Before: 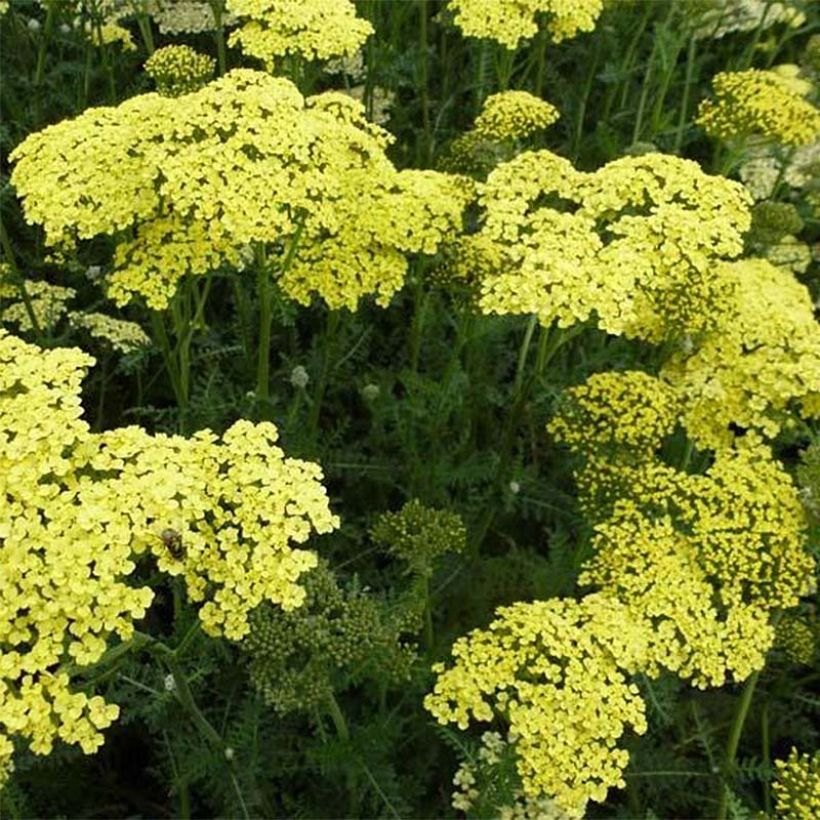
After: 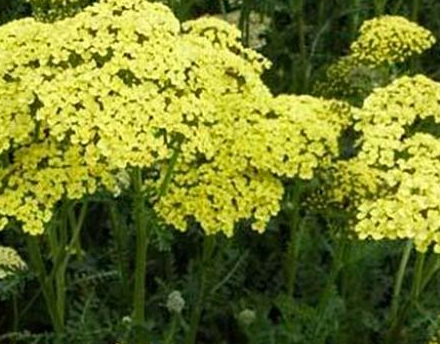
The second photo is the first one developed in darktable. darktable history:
haze removal: compatibility mode true, adaptive false
crop: left 15.145%, top 9.227%, right 31.09%, bottom 48.766%
